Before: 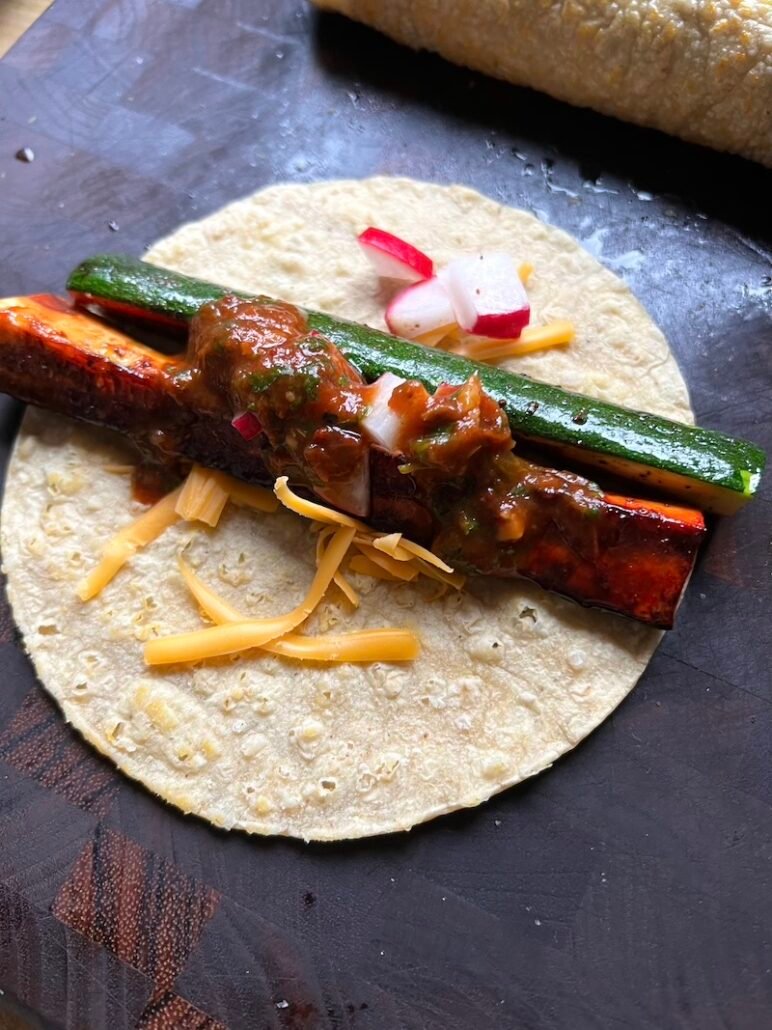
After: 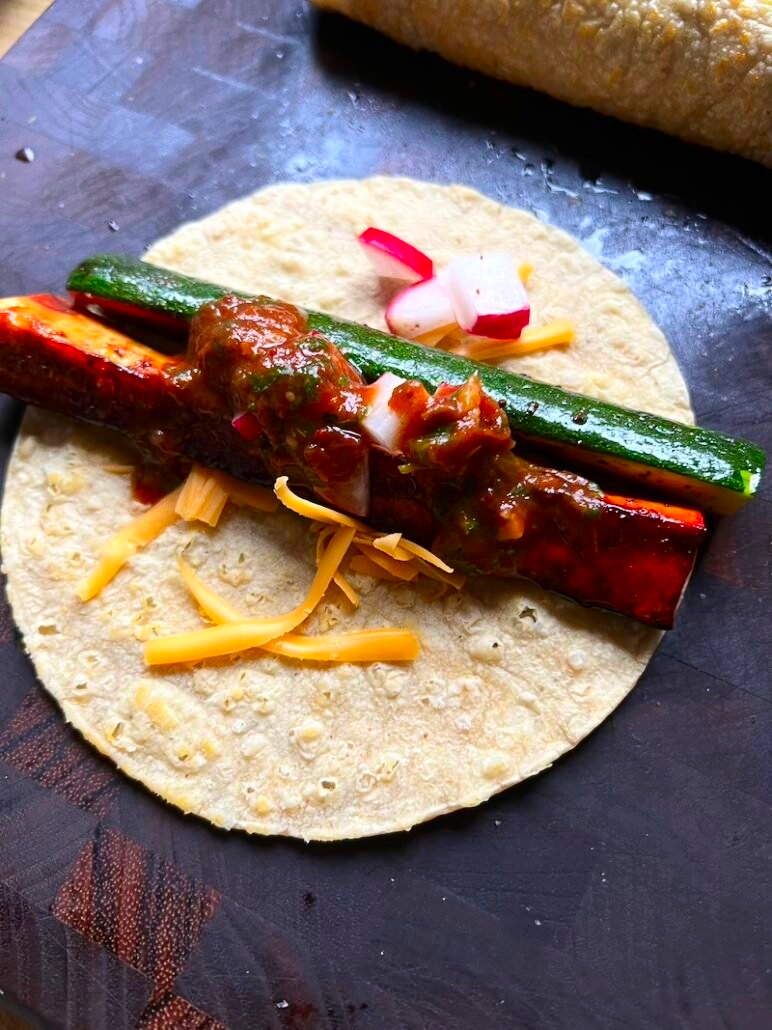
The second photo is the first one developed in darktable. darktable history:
contrast brightness saturation: contrast 0.157, saturation 0.317
